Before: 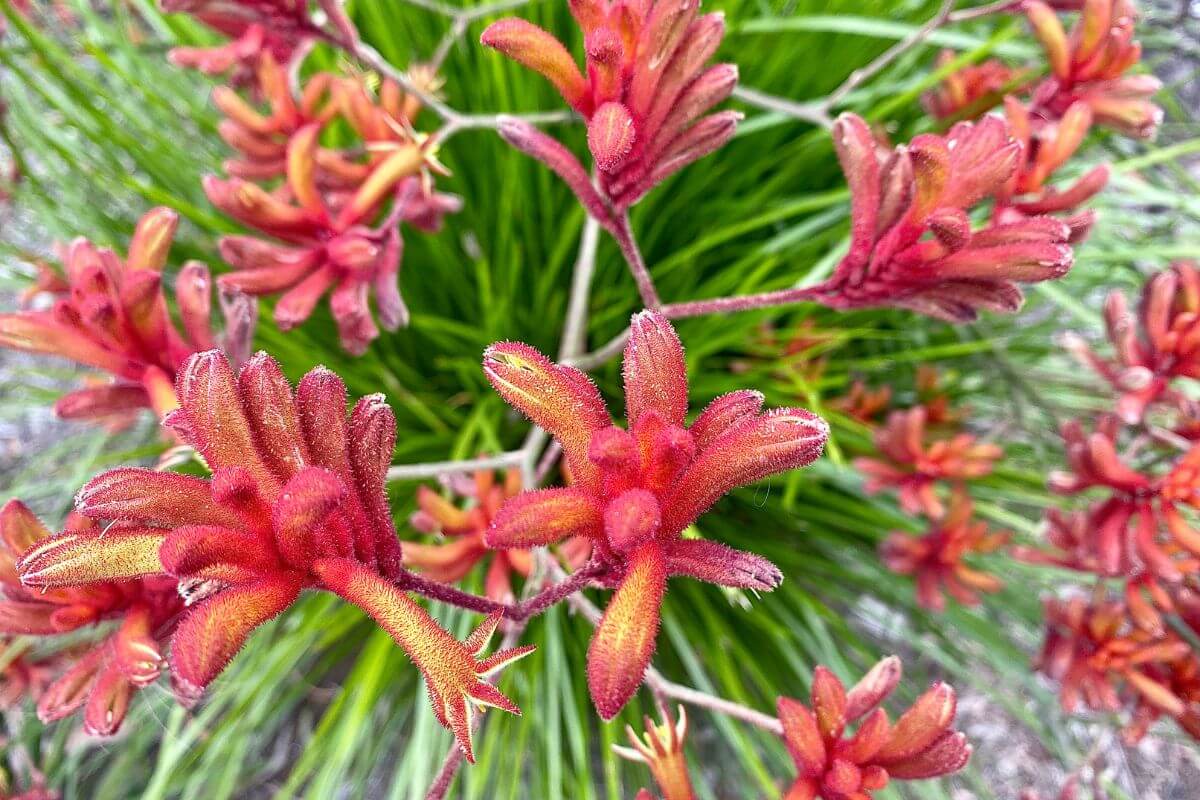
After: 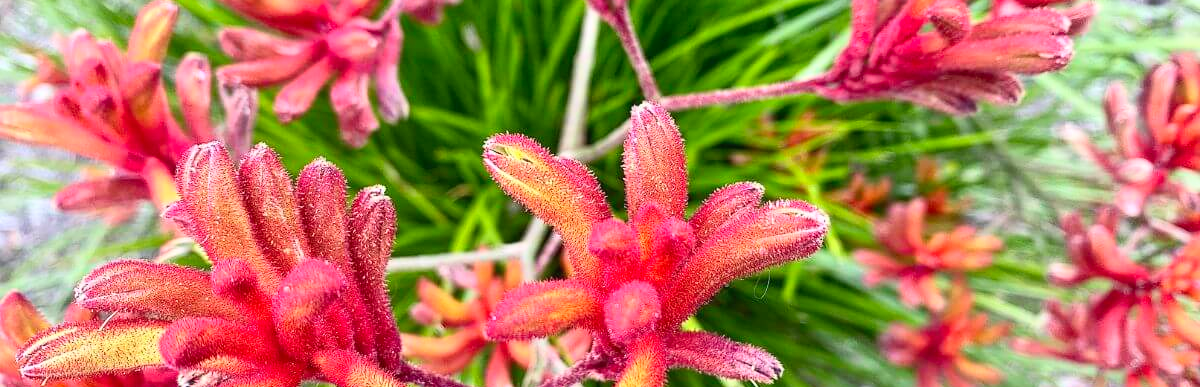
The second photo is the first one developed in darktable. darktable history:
contrast brightness saturation: contrast 0.2, brightness 0.16, saturation 0.22
crop and rotate: top 26.056%, bottom 25.543%
white balance: emerald 1
